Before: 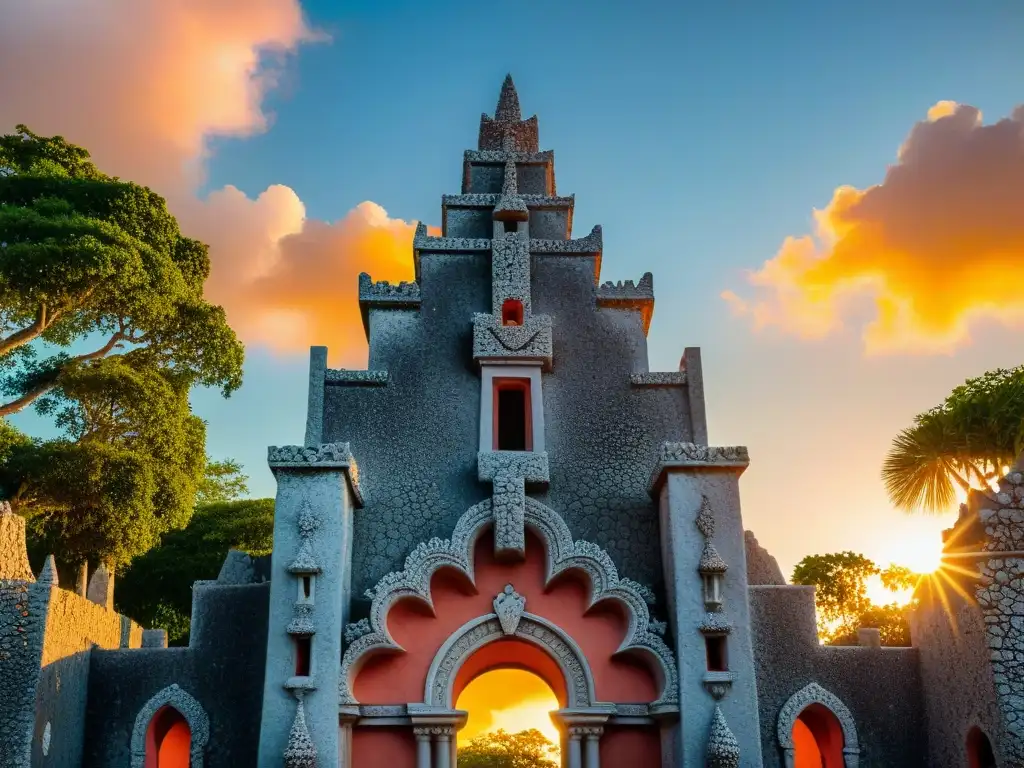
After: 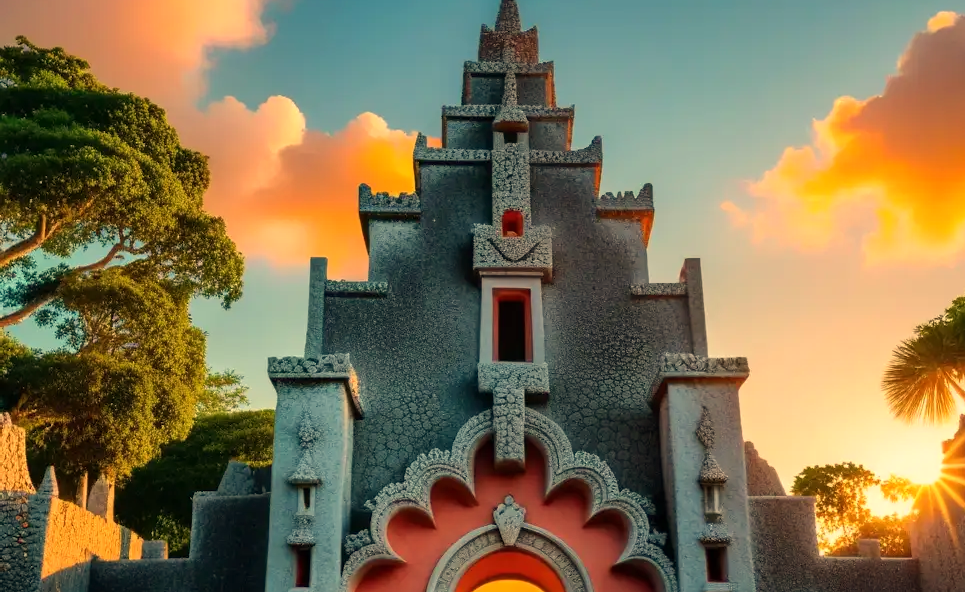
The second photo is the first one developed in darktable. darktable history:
white balance: red 1.138, green 0.996, blue 0.812
crop and rotate: angle 0.03°, top 11.643%, right 5.651%, bottom 11.189%
